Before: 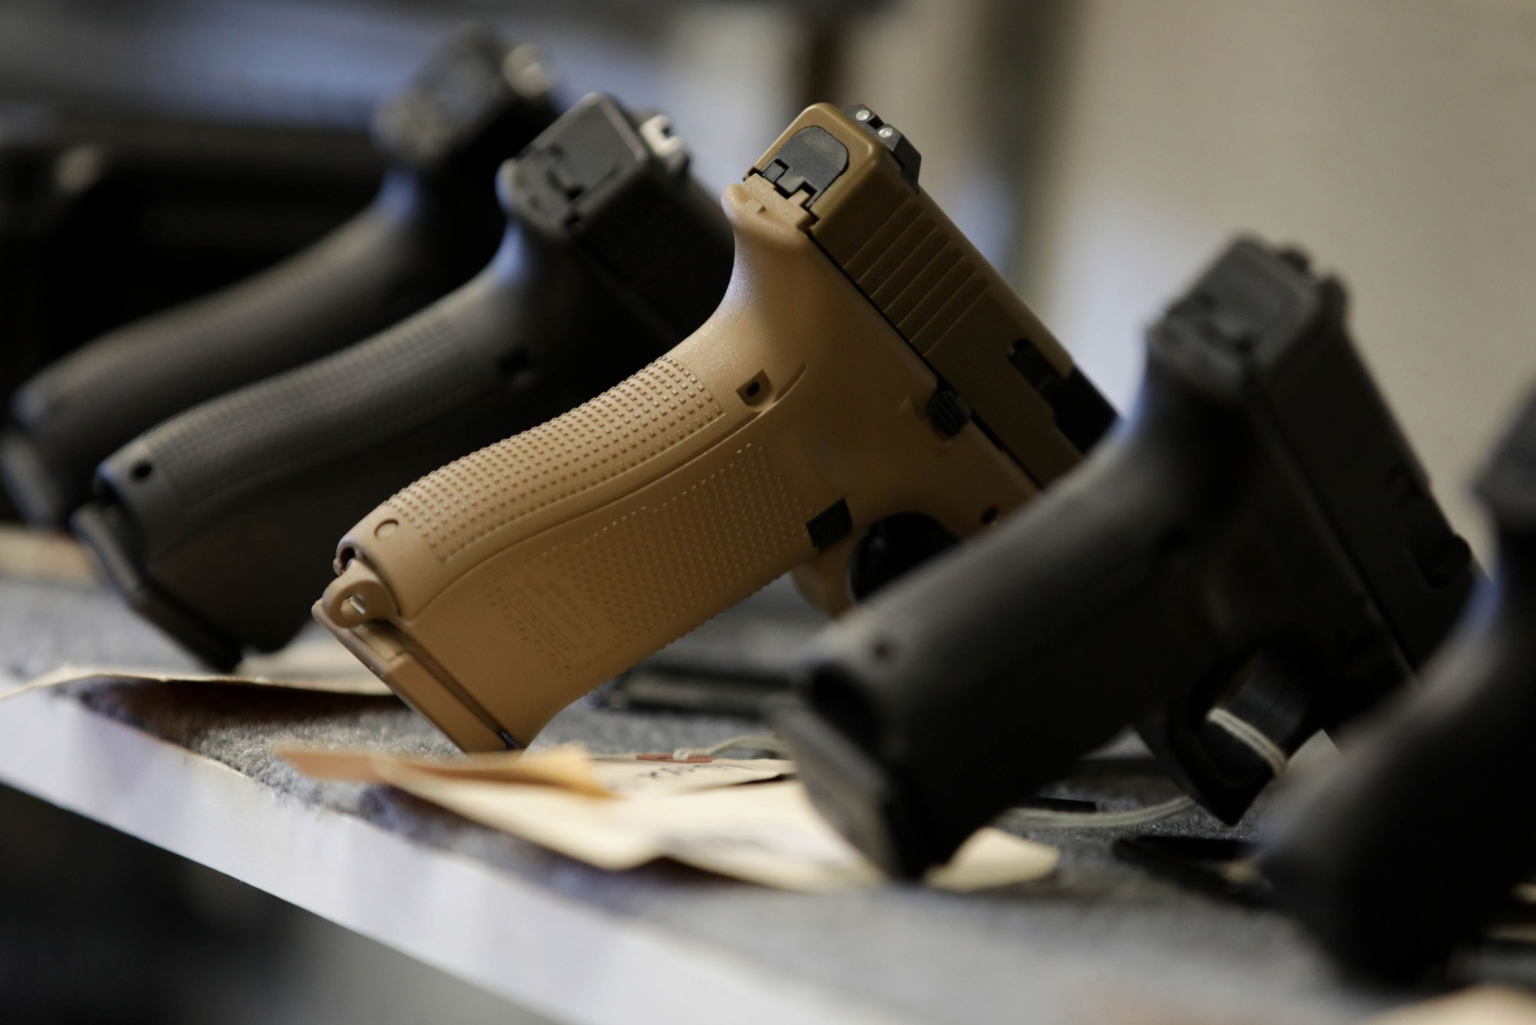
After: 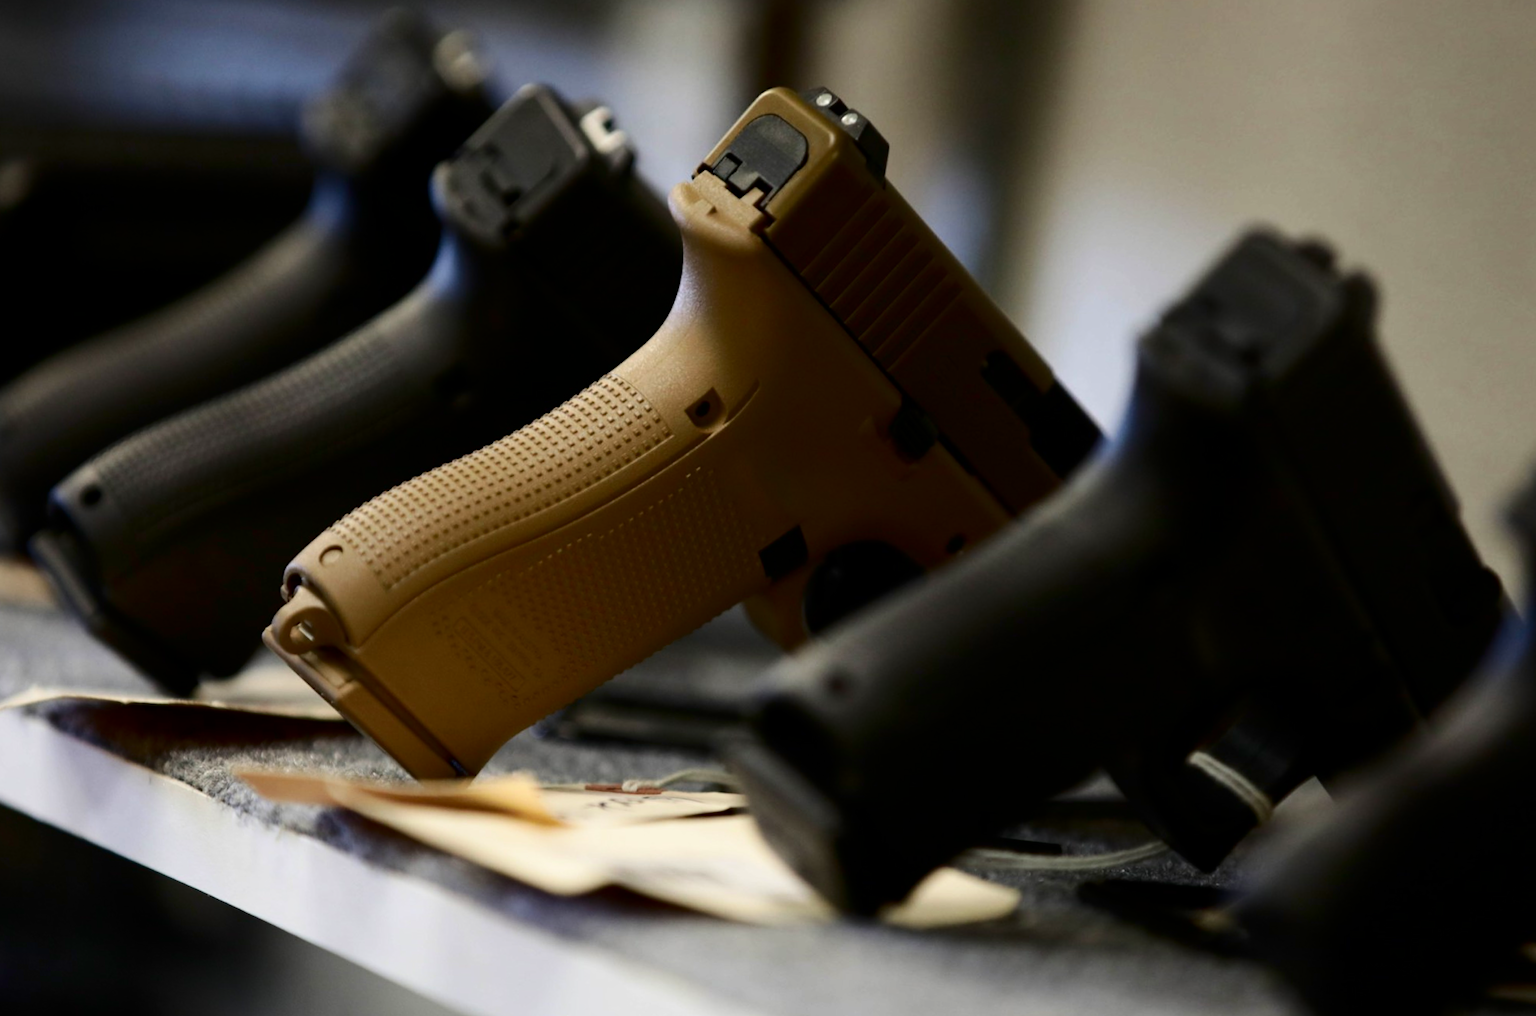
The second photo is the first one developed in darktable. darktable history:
rotate and perspective: rotation 0.062°, lens shift (vertical) 0.115, lens shift (horizontal) -0.133, crop left 0.047, crop right 0.94, crop top 0.061, crop bottom 0.94
tone equalizer: -7 EV 0.13 EV, smoothing diameter 25%, edges refinement/feathering 10, preserve details guided filter
contrast brightness saturation: contrast 0.21, brightness -0.11, saturation 0.21
